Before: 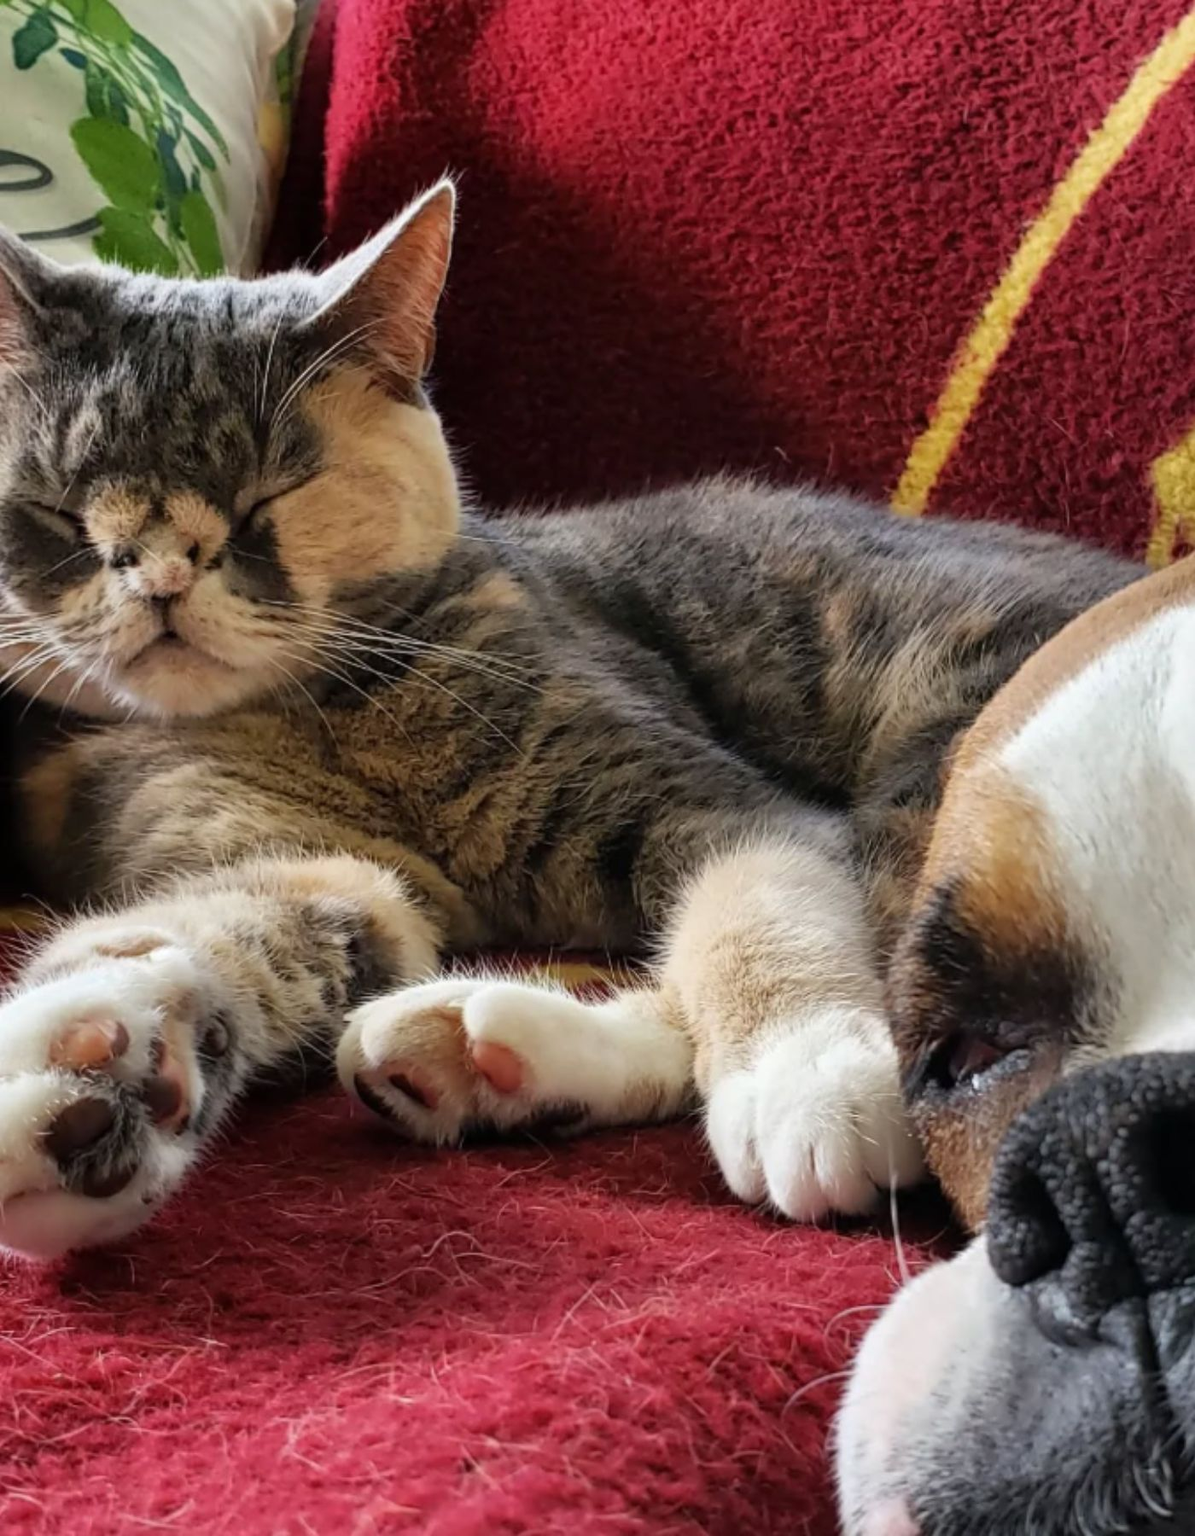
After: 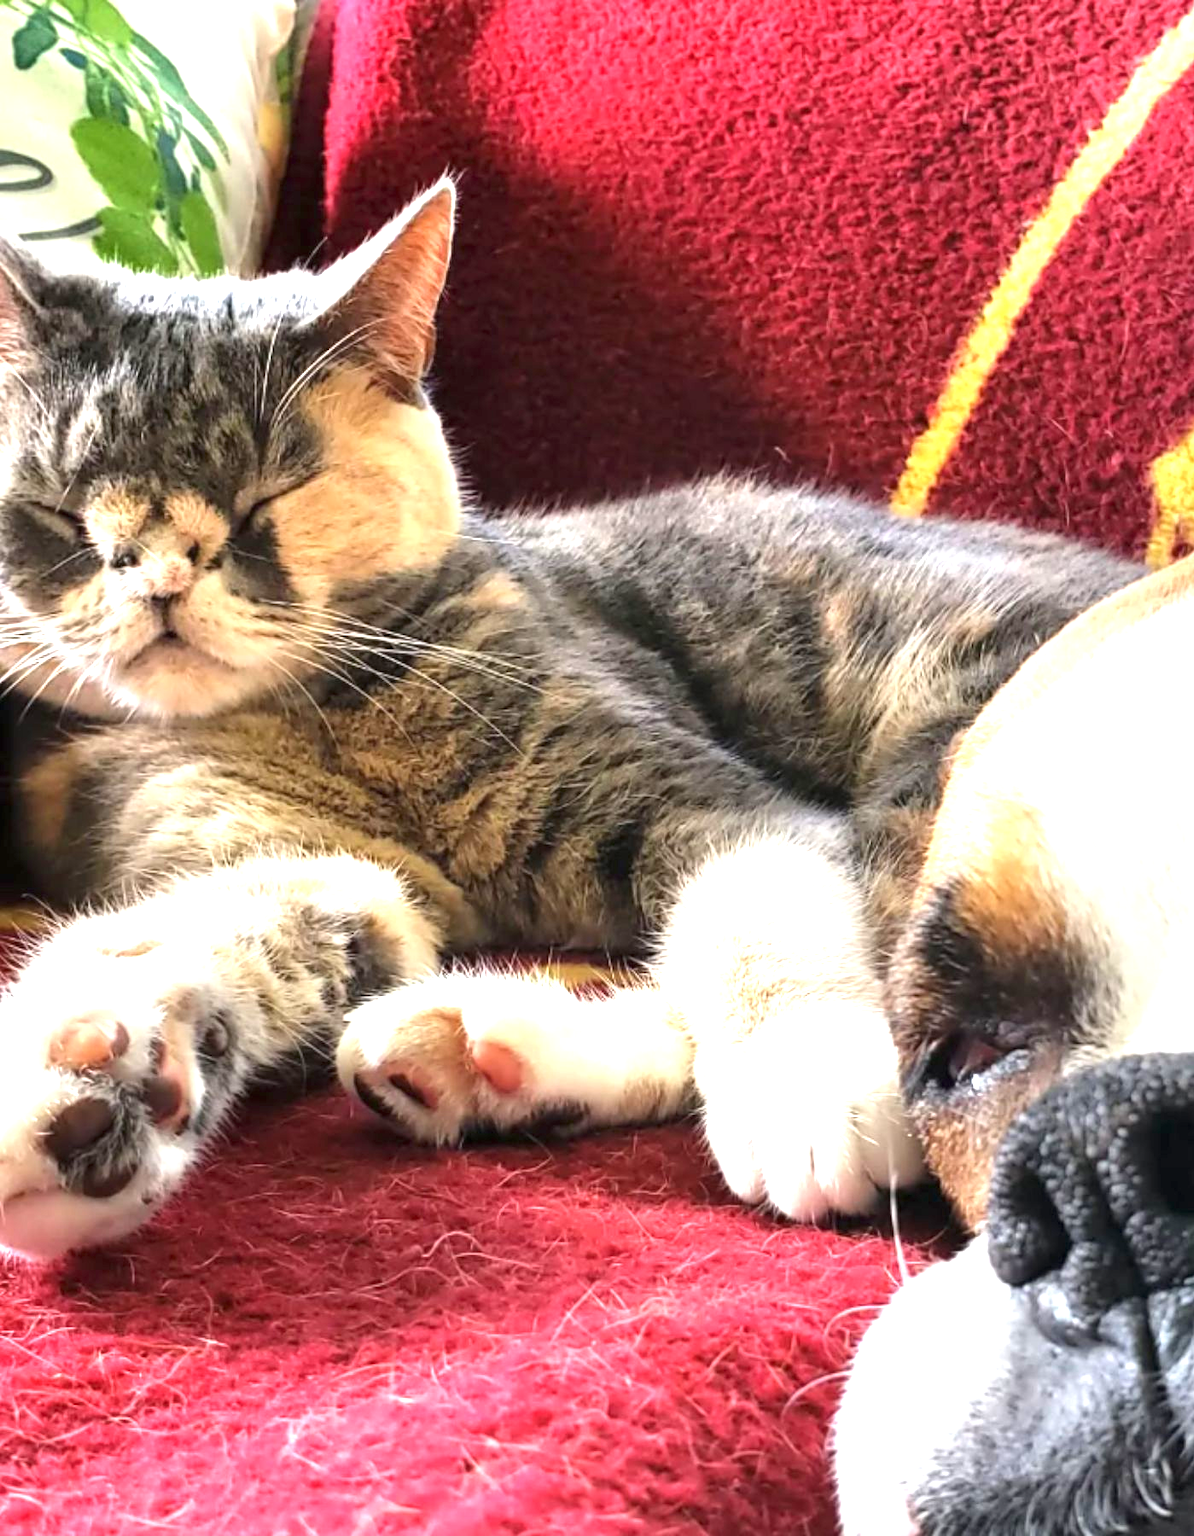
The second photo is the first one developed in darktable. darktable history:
exposure: black level correction 0, exposure 1.664 EV, compensate highlight preservation false
